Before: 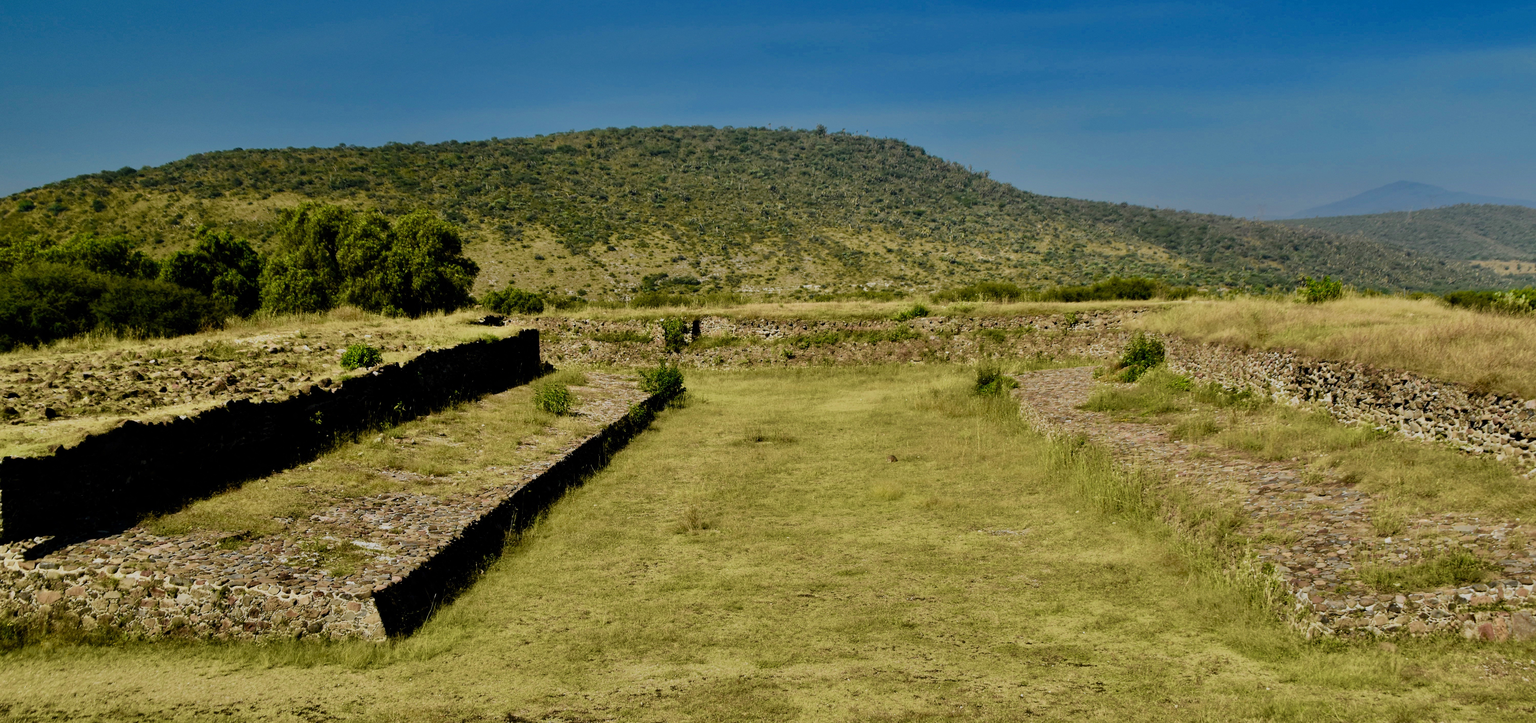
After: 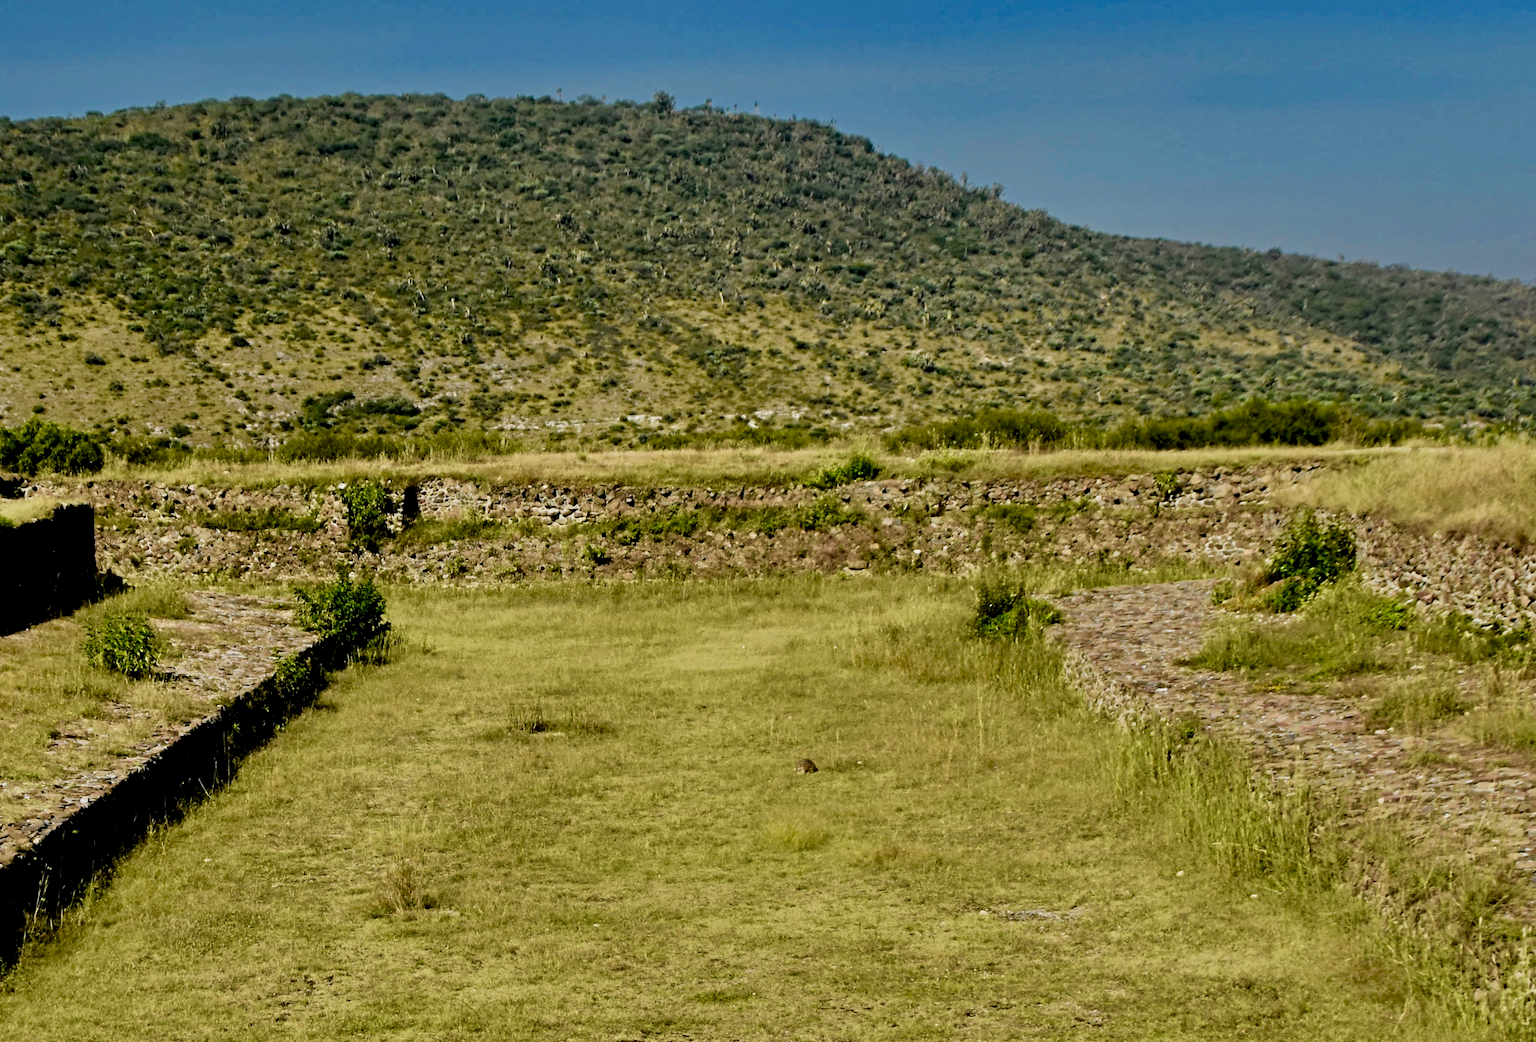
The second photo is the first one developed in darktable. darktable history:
contrast equalizer: y [[0.5, 0.5, 0.501, 0.63, 0.504, 0.5], [0.5 ×6], [0.5 ×6], [0 ×6], [0 ×6]]
crop: left 32.075%, top 10.976%, right 18.355%, bottom 17.596%
